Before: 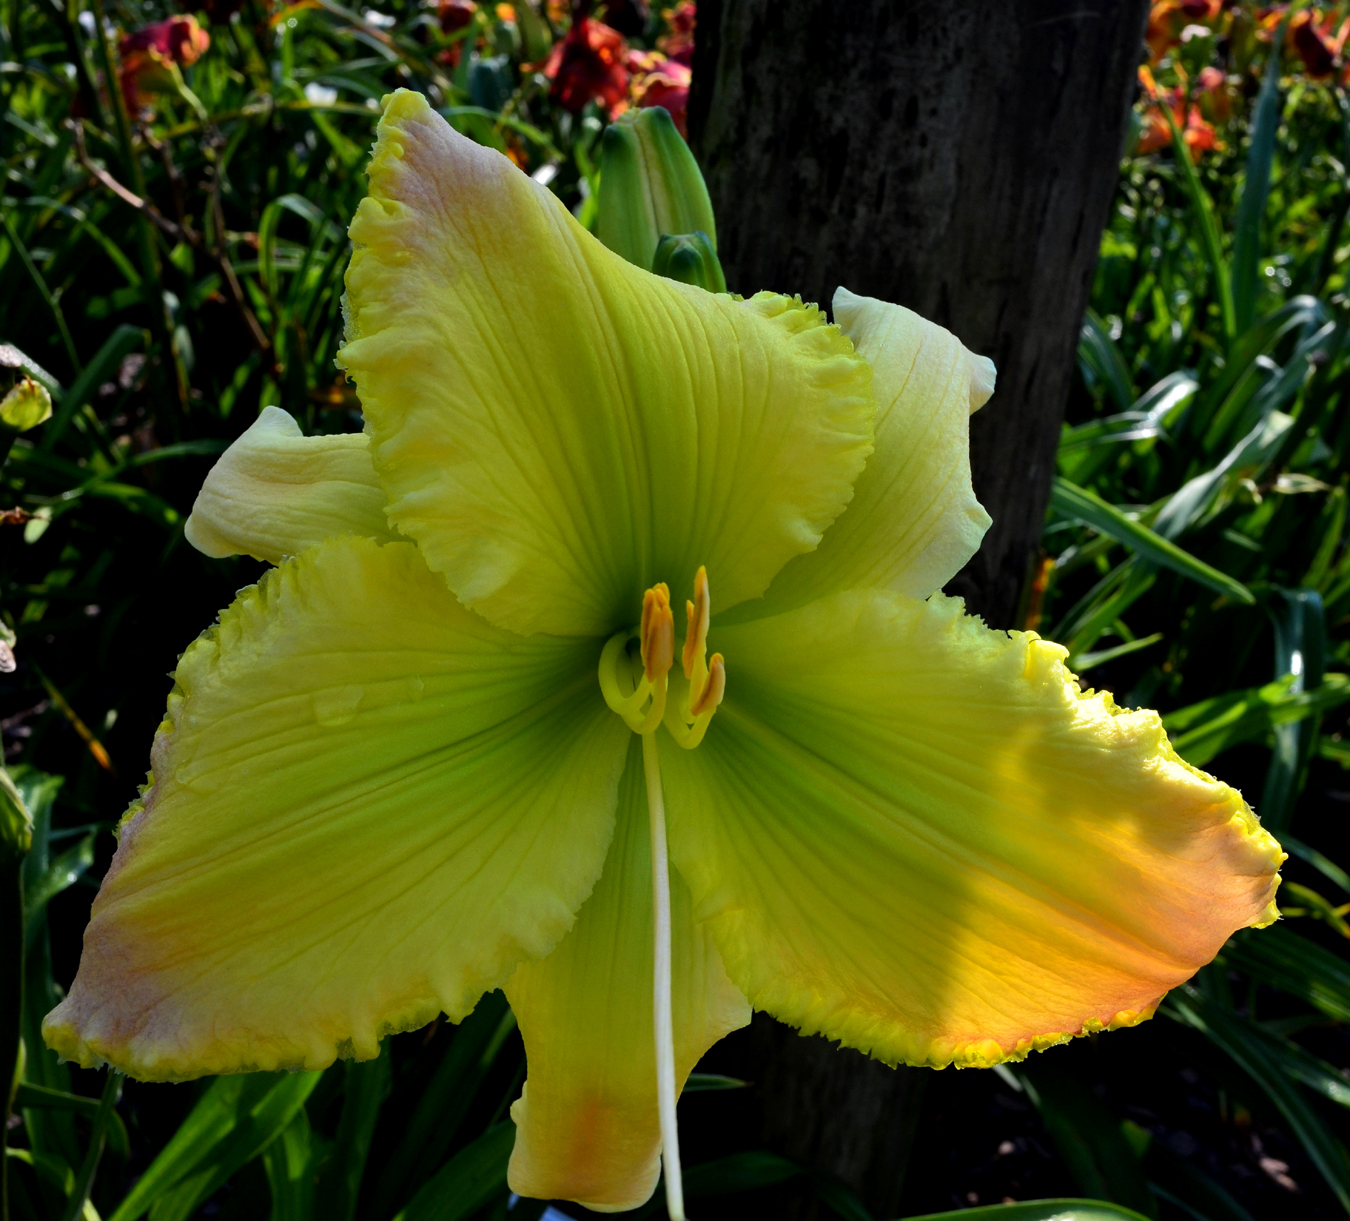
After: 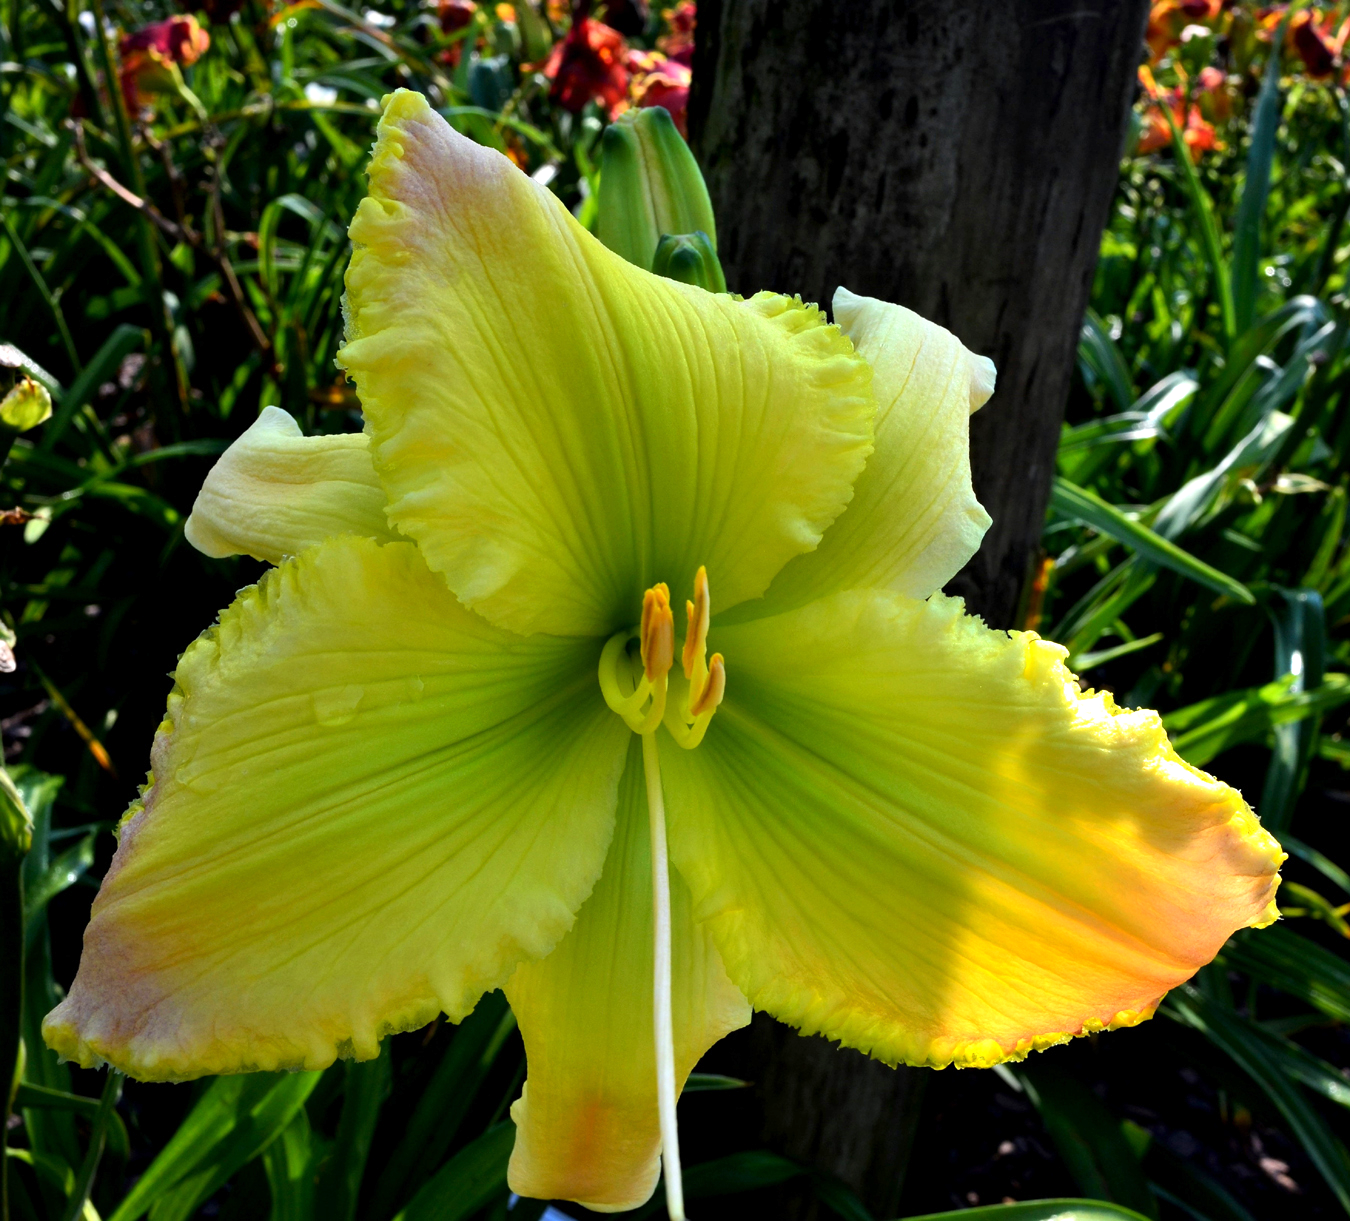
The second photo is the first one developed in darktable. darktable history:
exposure: exposure 0.656 EV, compensate exposure bias true, compensate highlight preservation false
